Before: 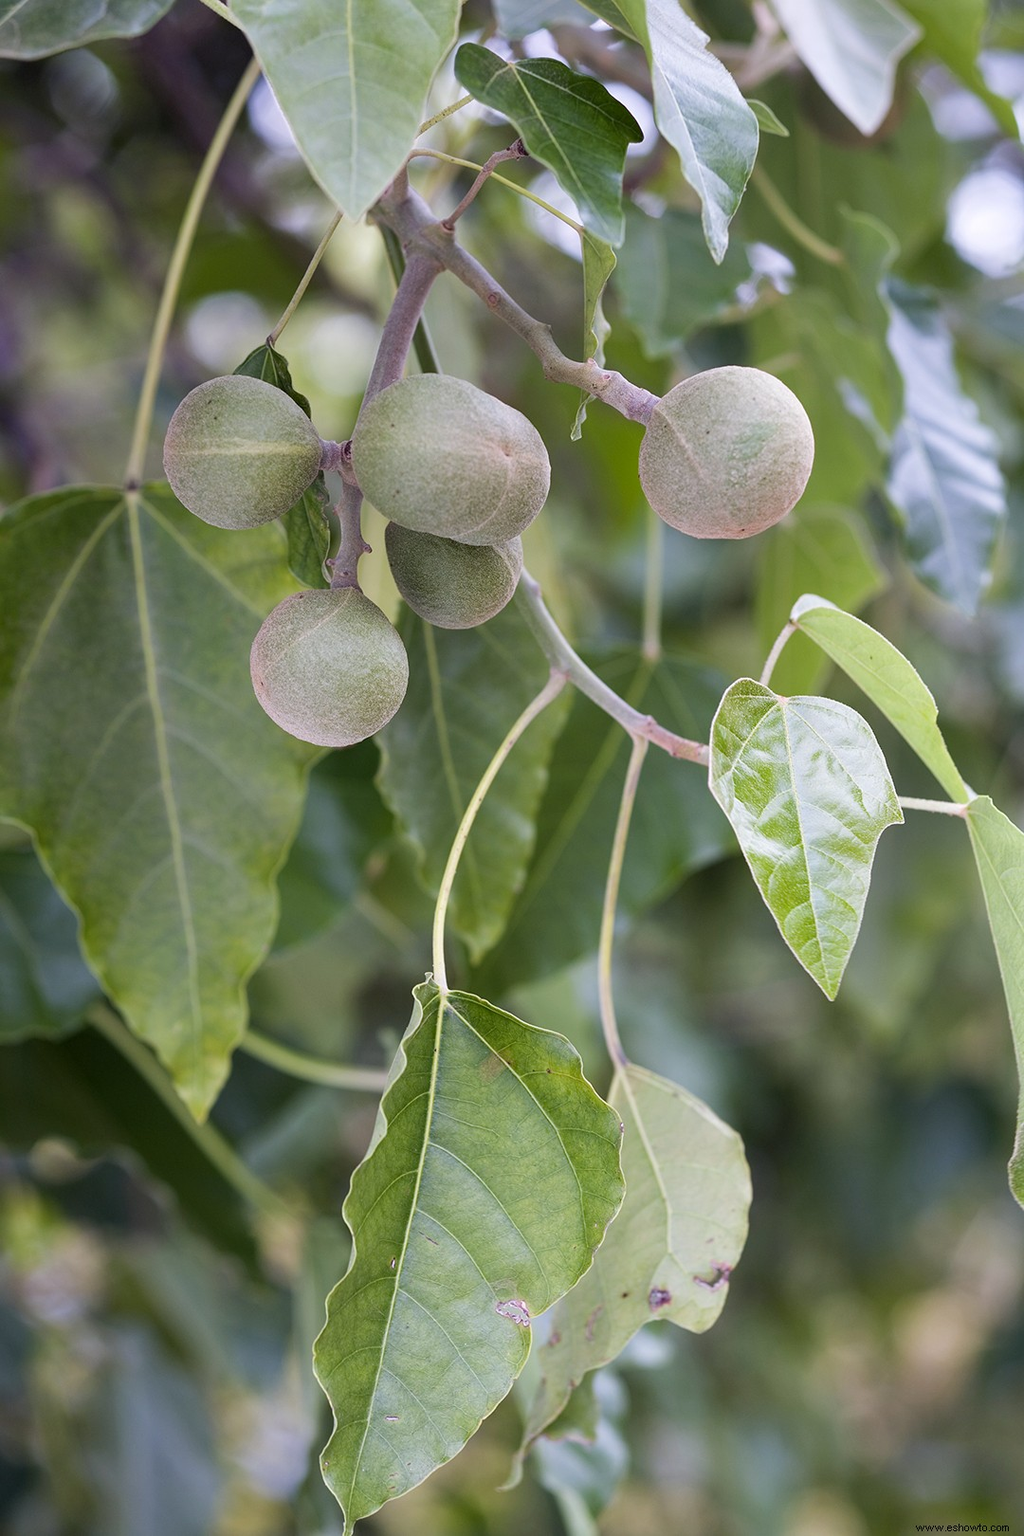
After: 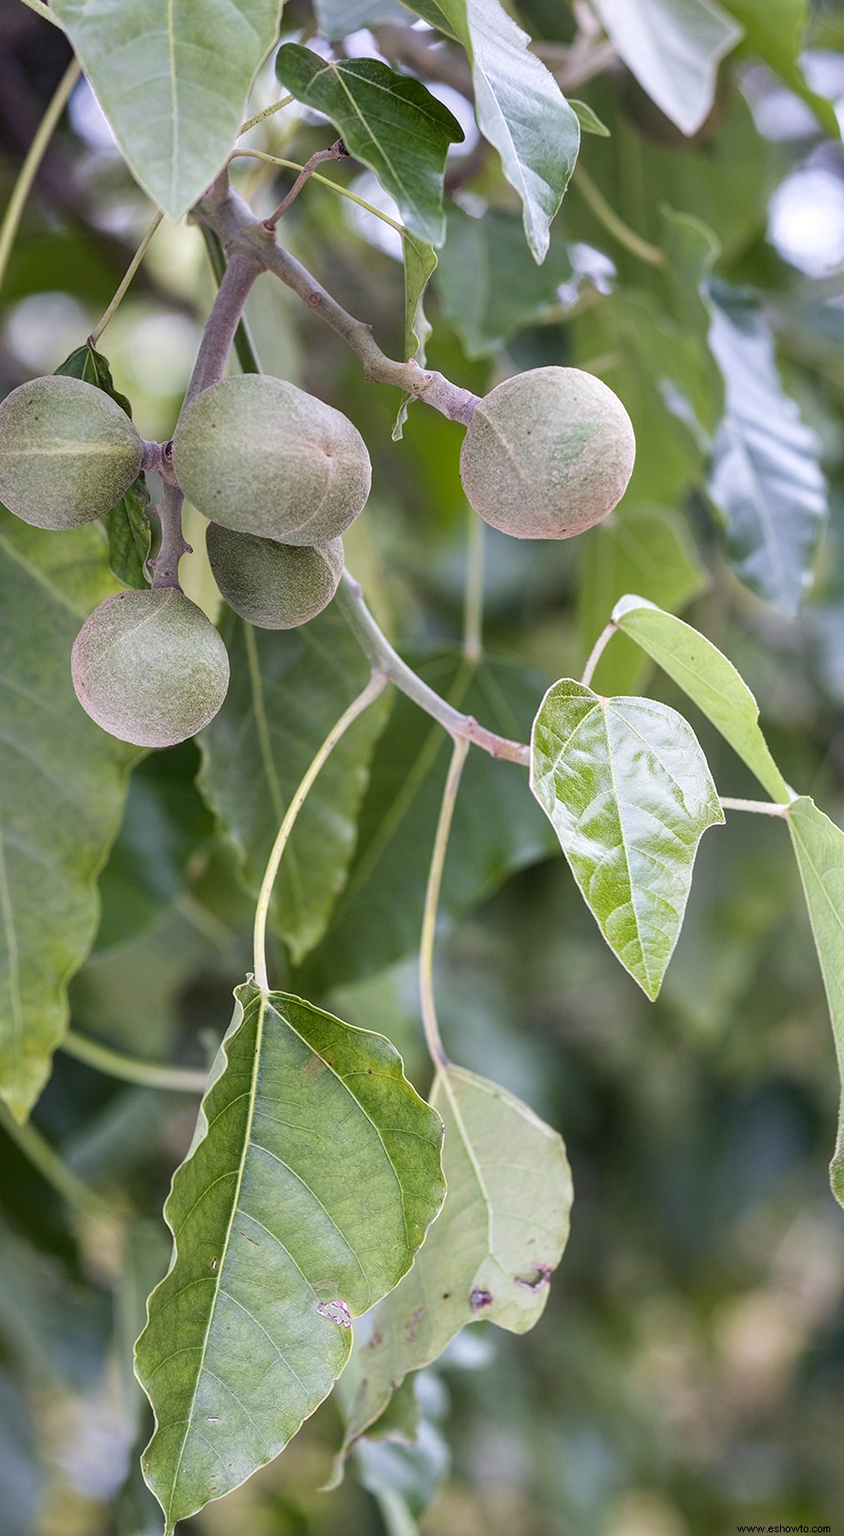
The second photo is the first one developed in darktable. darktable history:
crop: left 17.582%, bottom 0.031%
local contrast: on, module defaults
